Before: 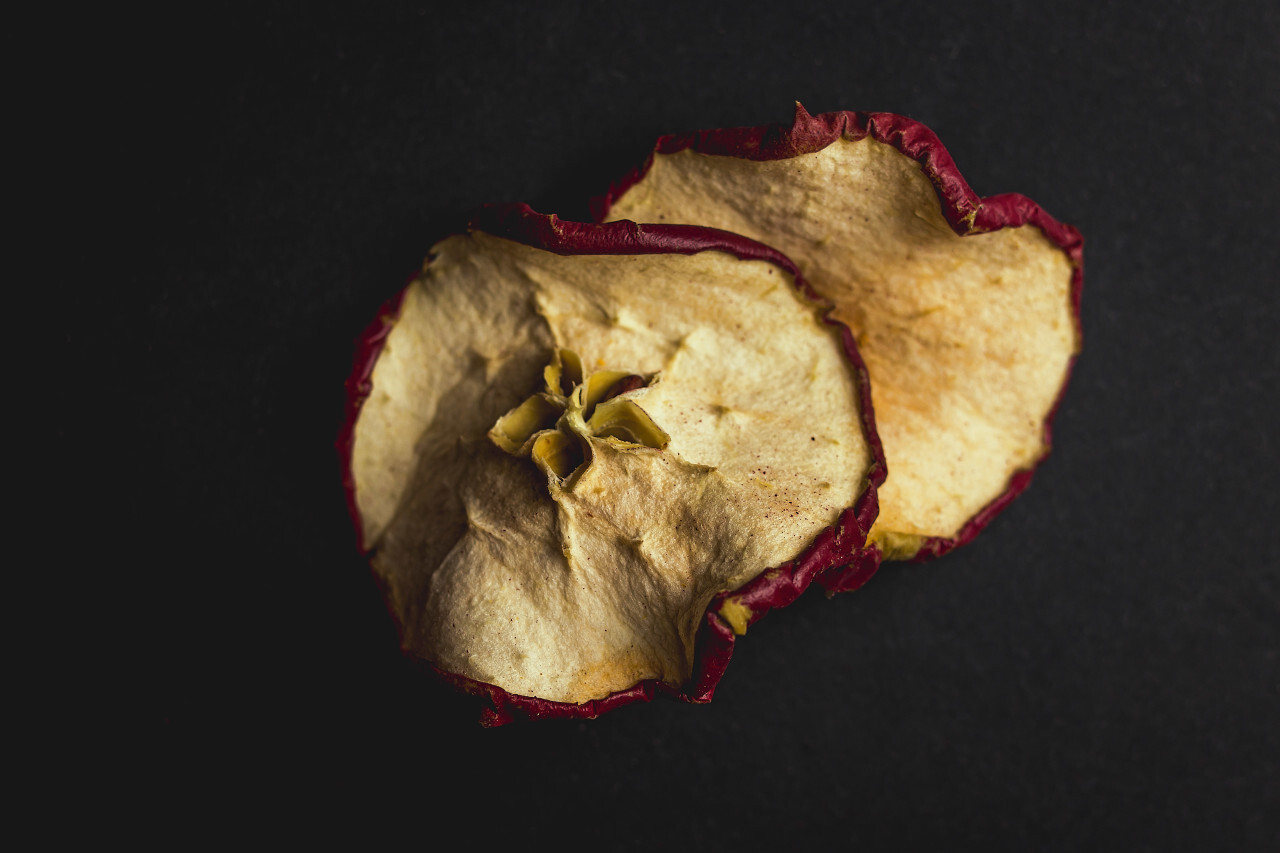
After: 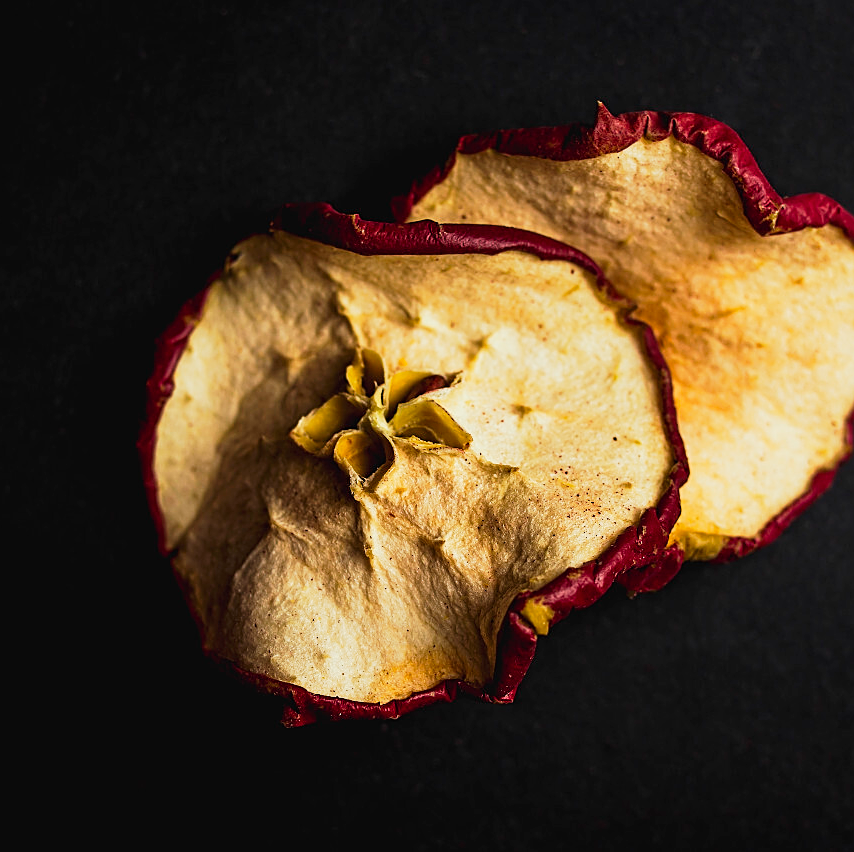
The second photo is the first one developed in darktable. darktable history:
tone curve: curves: ch0 [(0, 0.006) (0.037, 0.022) (0.123, 0.105) (0.19, 0.173) (0.277, 0.279) (0.474, 0.517) (0.597, 0.662) (0.687, 0.774) (0.855, 0.891) (1, 0.982)]; ch1 [(0, 0) (0.243, 0.245) (0.422, 0.415) (0.493, 0.495) (0.508, 0.503) (0.544, 0.552) (0.557, 0.582) (0.626, 0.672) (0.694, 0.732) (1, 1)]; ch2 [(0, 0) (0.249, 0.216) (0.356, 0.329) (0.424, 0.442) (0.476, 0.483) (0.498, 0.5) (0.517, 0.519) (0.532, 0.539) (0.562, 0.596) (0.614, 0.662) (0.706, 0.757) (0.808, 0.809) (0.991, 0.968)], preserve colors none
sharpen: on, module defaults
crop and rotate: left 15.524%, right 17.727%
